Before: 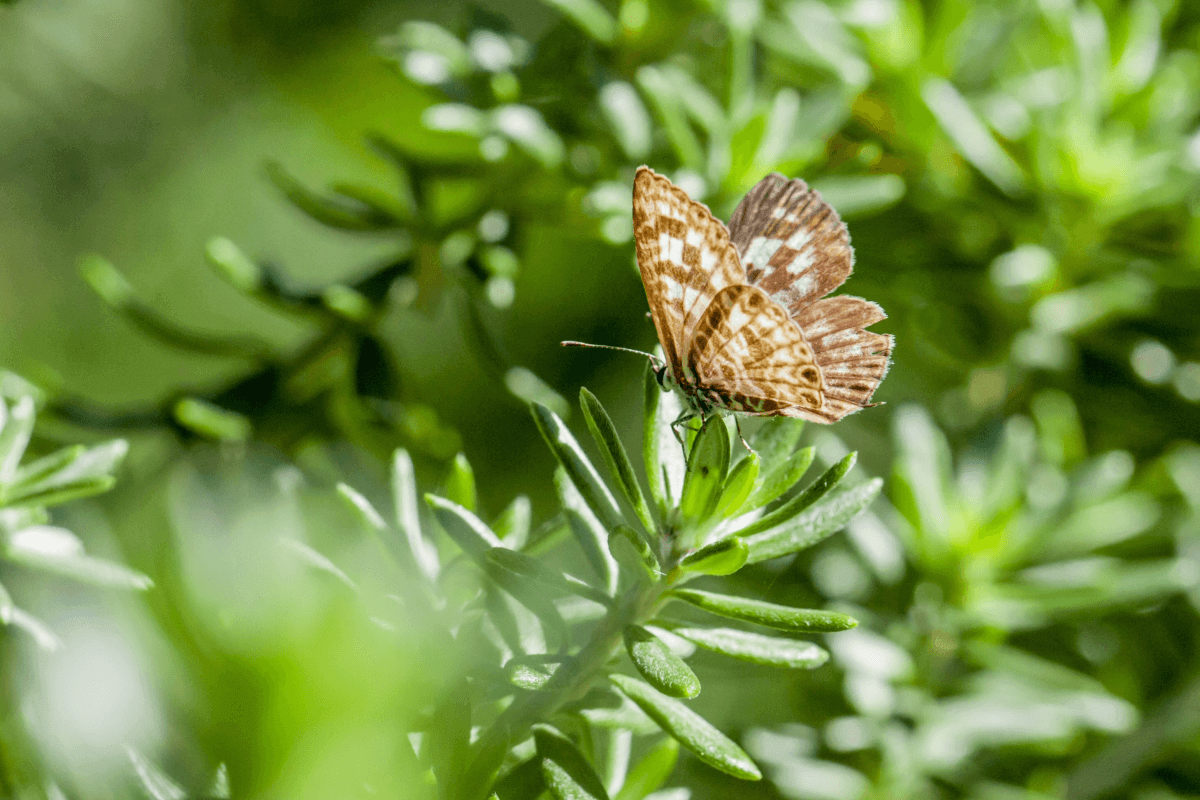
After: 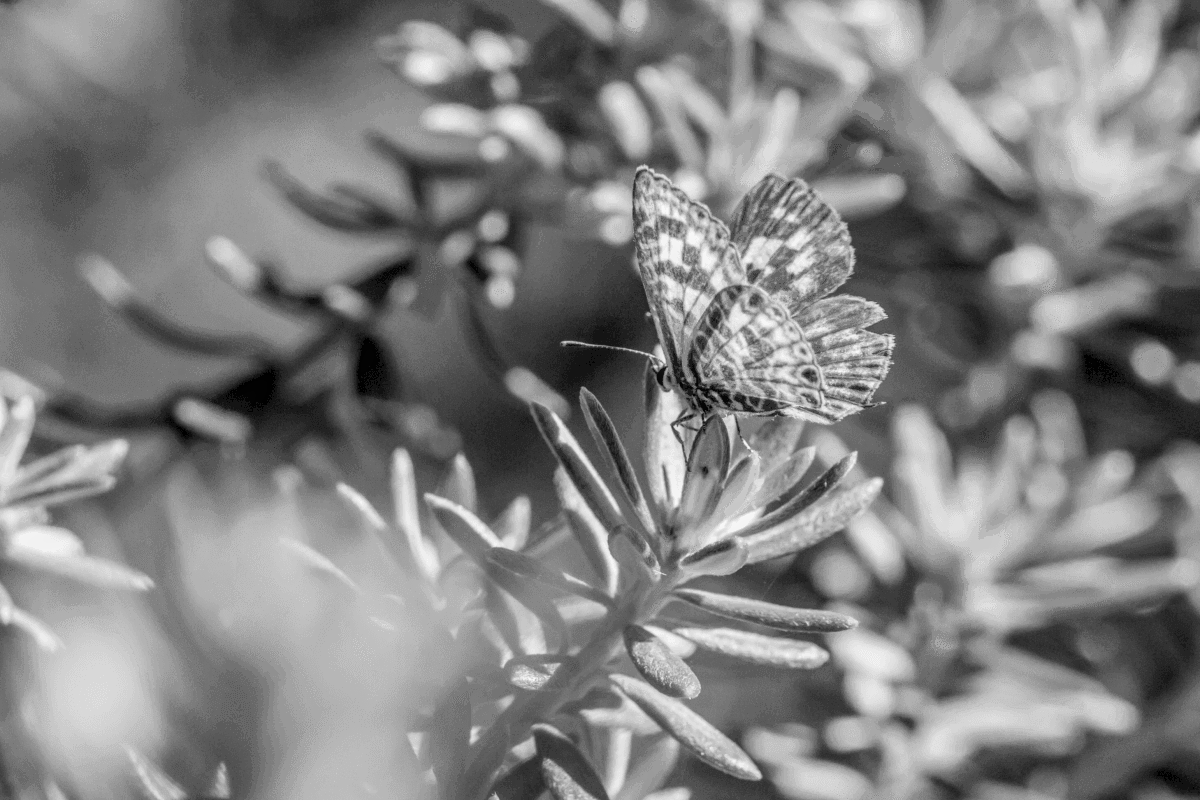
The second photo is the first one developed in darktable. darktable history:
monochrome: a -6.99, b 35.61, size 1.4
local contrast: highlights 20%, shadows 70%, detail 170%
contrast brightness saturation: contrast -0.26, saturation -0.43
